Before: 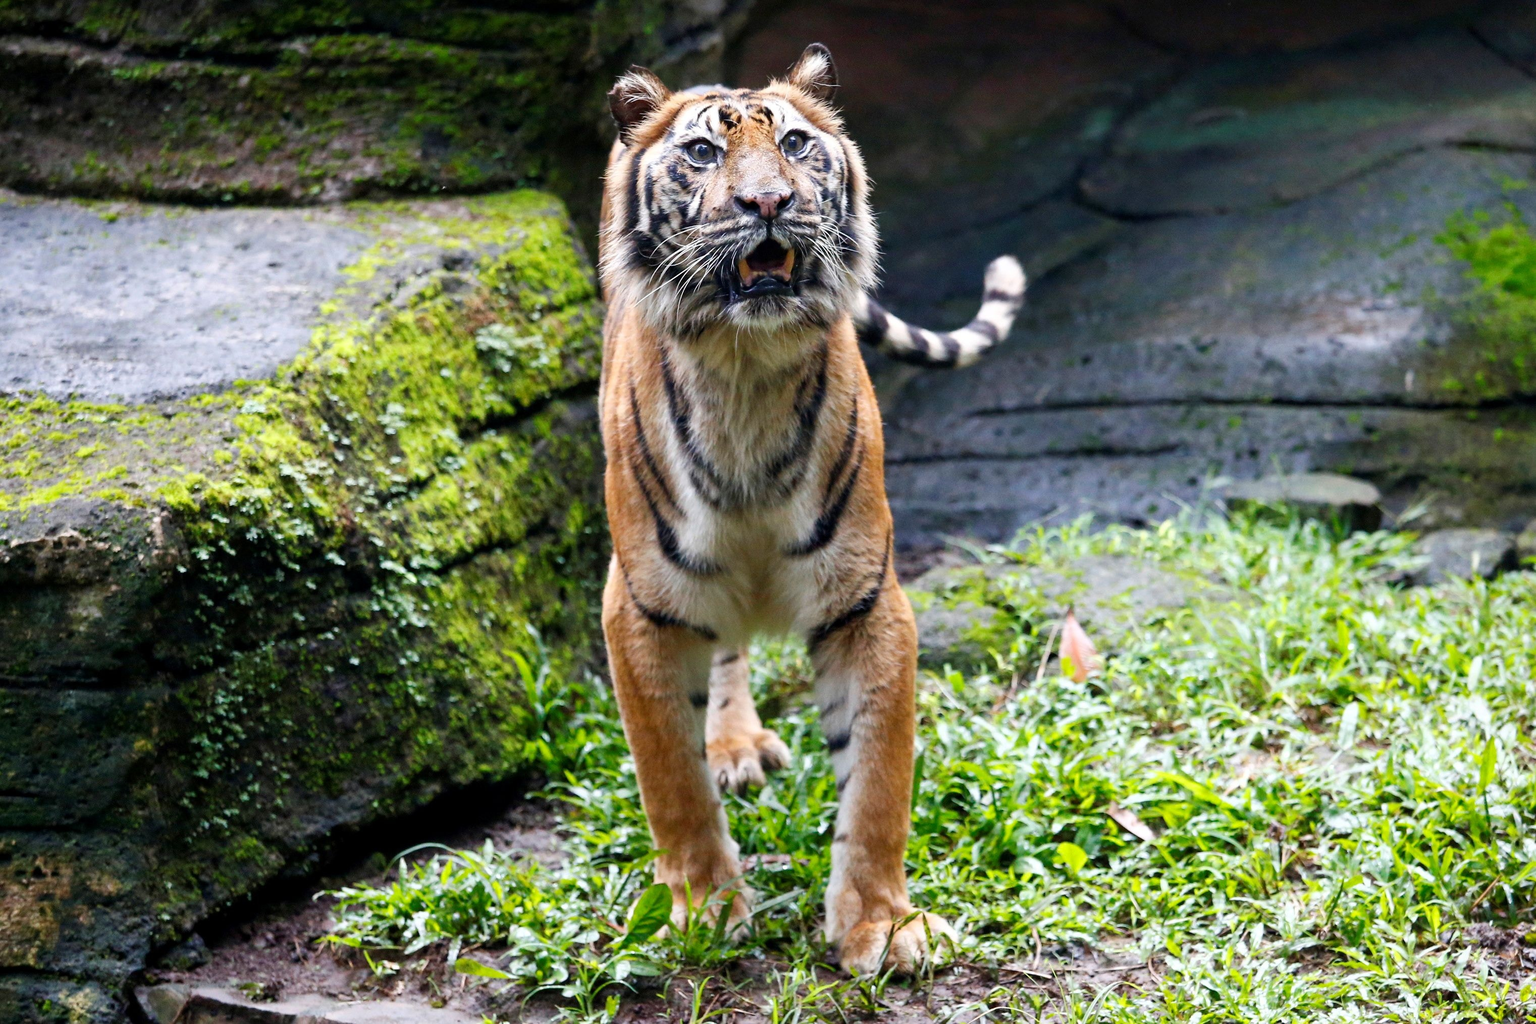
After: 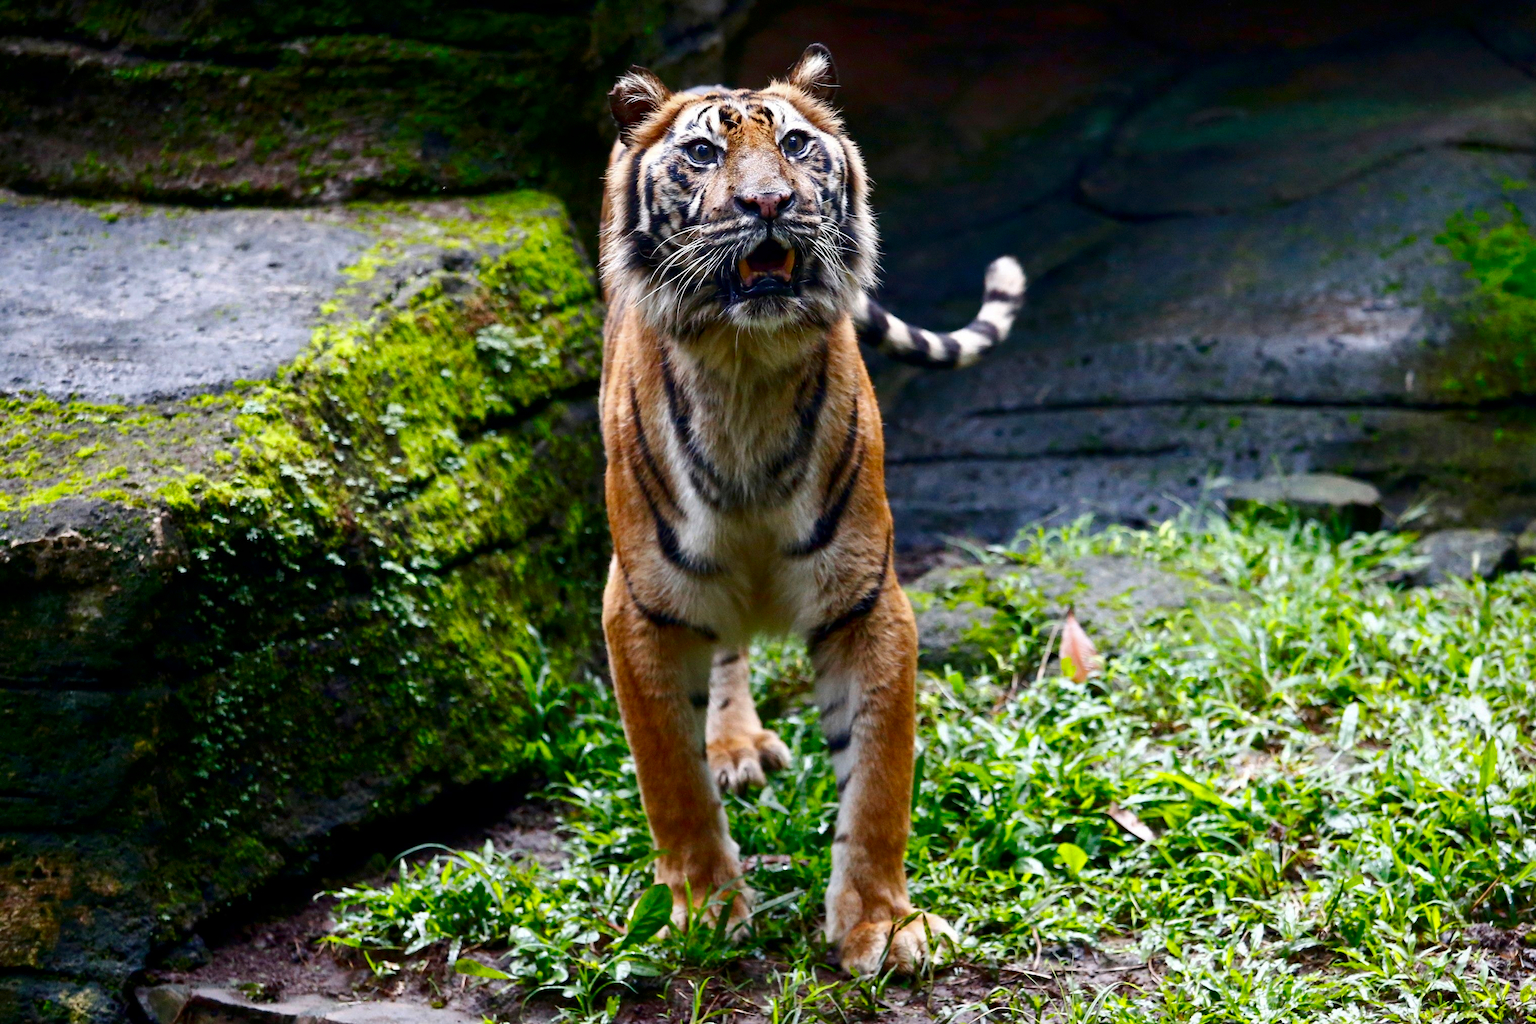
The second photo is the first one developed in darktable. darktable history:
contrast brightness saturation: brightness -0.253, saturation 0.196
